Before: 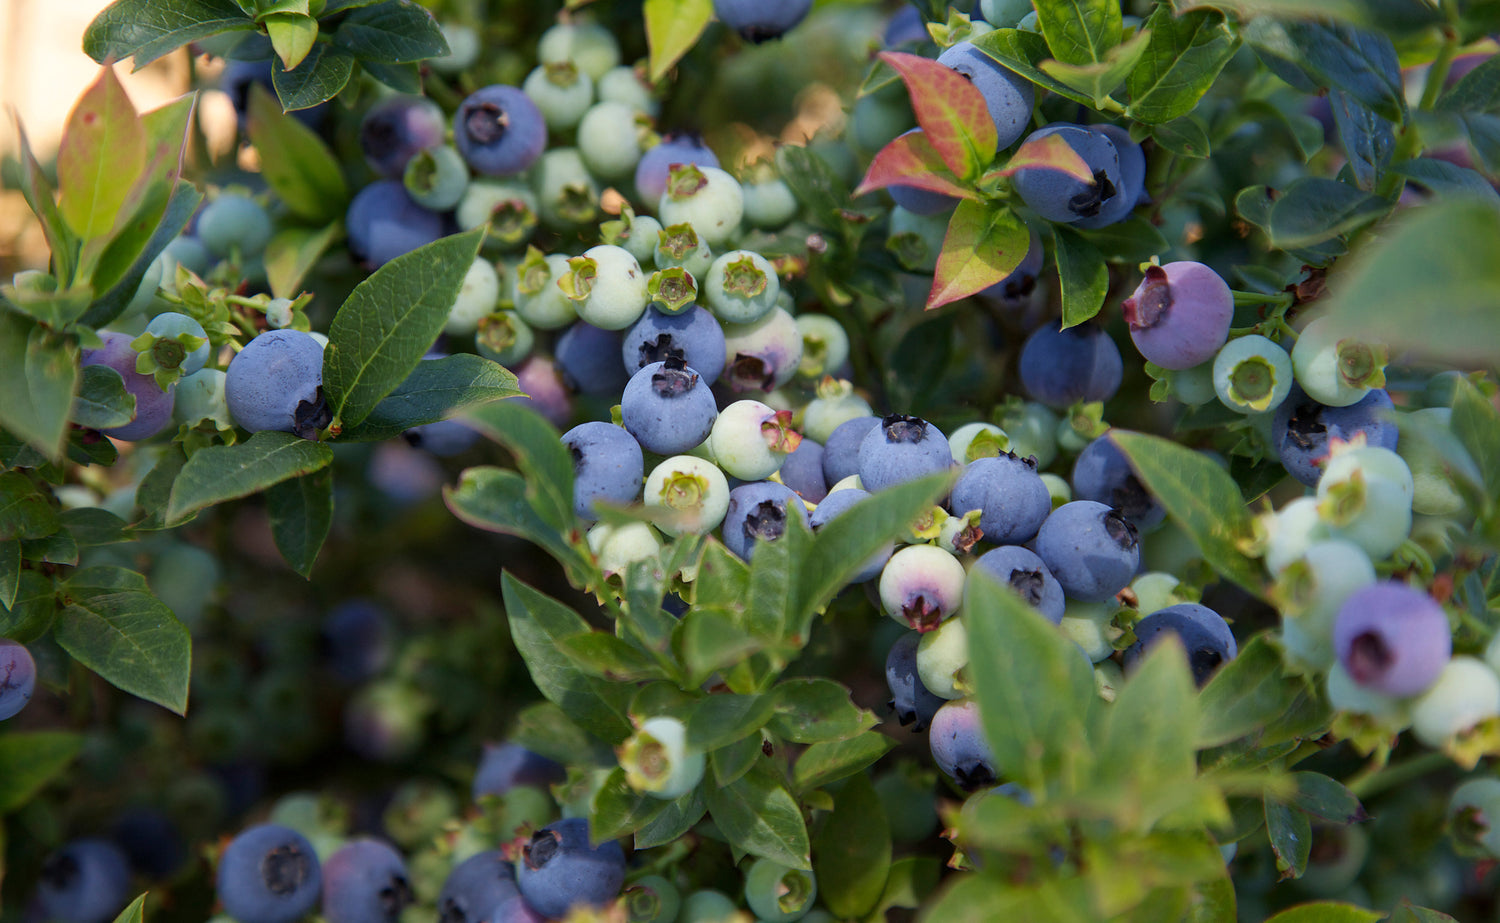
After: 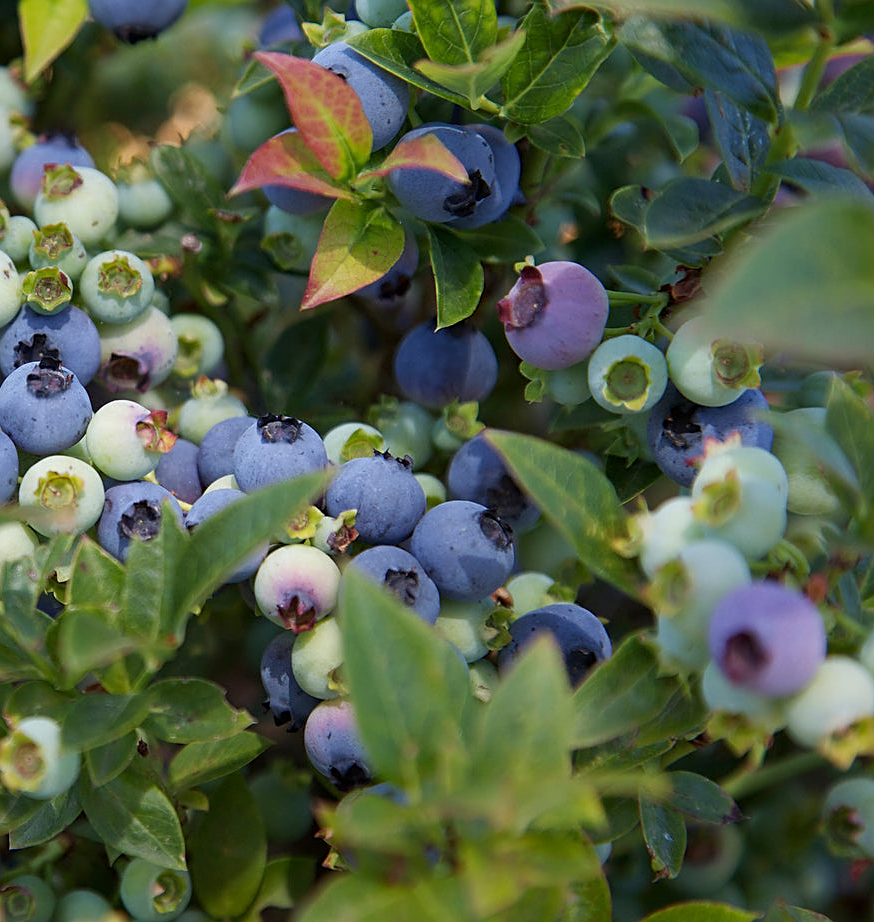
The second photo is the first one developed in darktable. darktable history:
sharpen: on, module defaults
crop: left 41.689%
